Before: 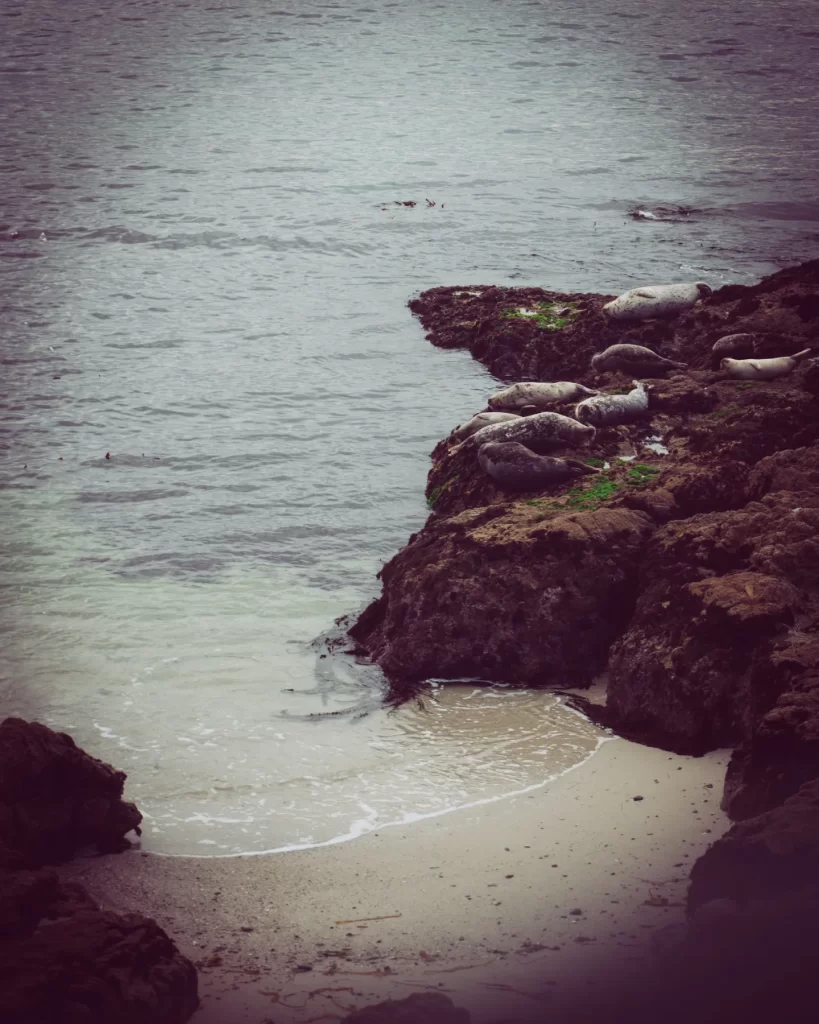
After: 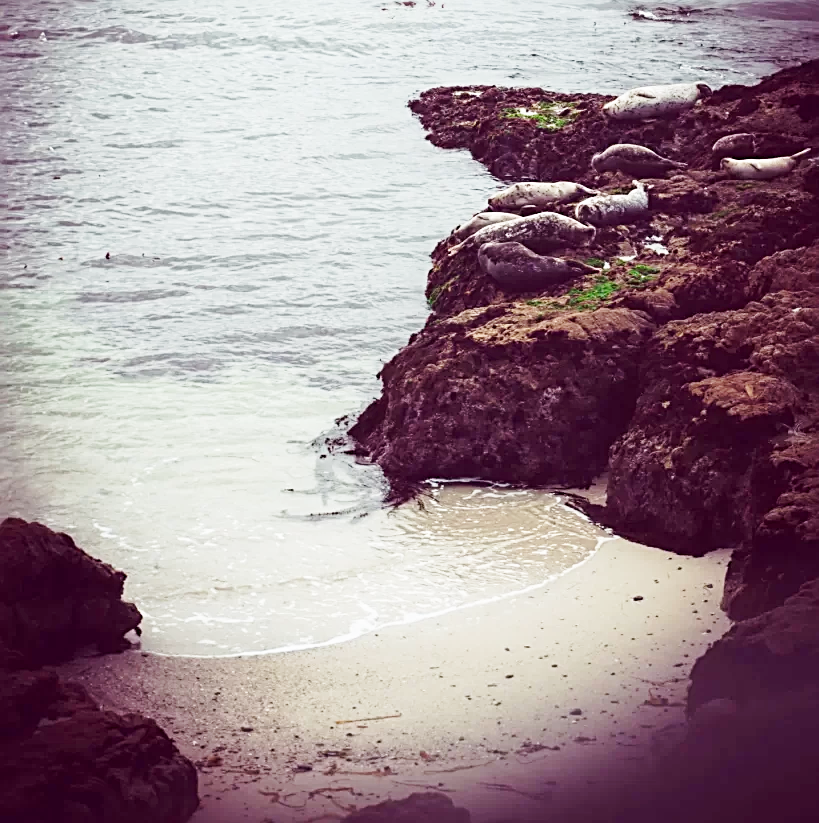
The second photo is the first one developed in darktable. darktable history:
base curve: curves: ch0 [(0, 0) (0.005, 0.002) (0.15, 0.3) (0.4, 0.7) (0.75, 0.95) (1, 1)], exposure shift 0.584, preserve colors none
crop and rotate: top 19.629%
color calibration: illuminant same as pipeline (D50), adaptation none (bypass), x 0.333, y 0.333, temperature 5011.47 K
sharpen: radius 2.535, amount 0.62
exposure: exposure 0.203 EV, compensate highlight preservation false
